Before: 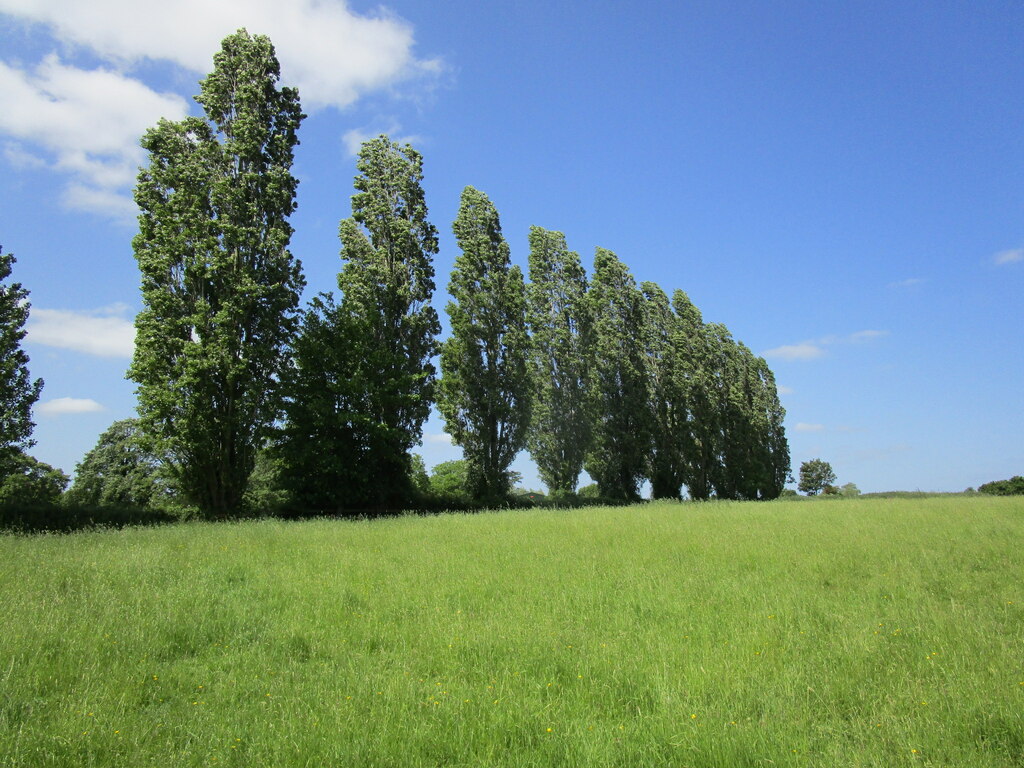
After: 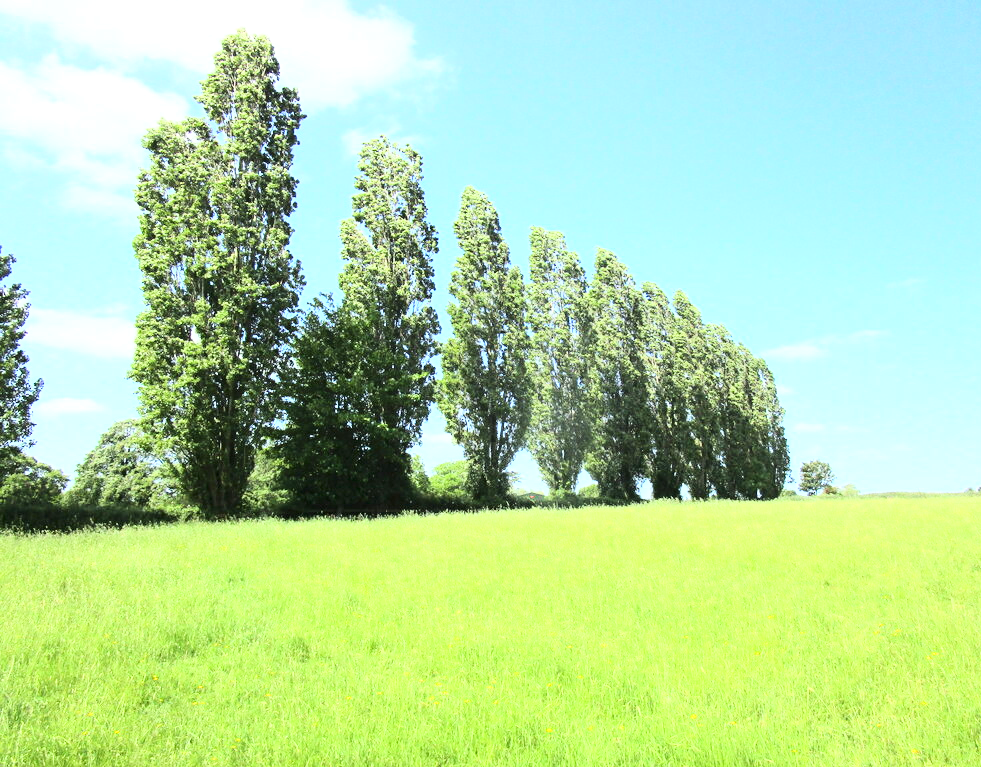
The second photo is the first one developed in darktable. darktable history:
crop: right 4.126%, bottom 0.031%
base curve: curves: ch0 [(0, 0) (0.018, 0.026) (0.143, 0.37) (0.33, 0.731) (0.458, 0.853) (0.735, 0.965) (0.905, 0.986) (1, 1)]
exposure: black level correction 0, exposure 0.877 EV, compensate exposure bias true, compensate highlight preservation false
